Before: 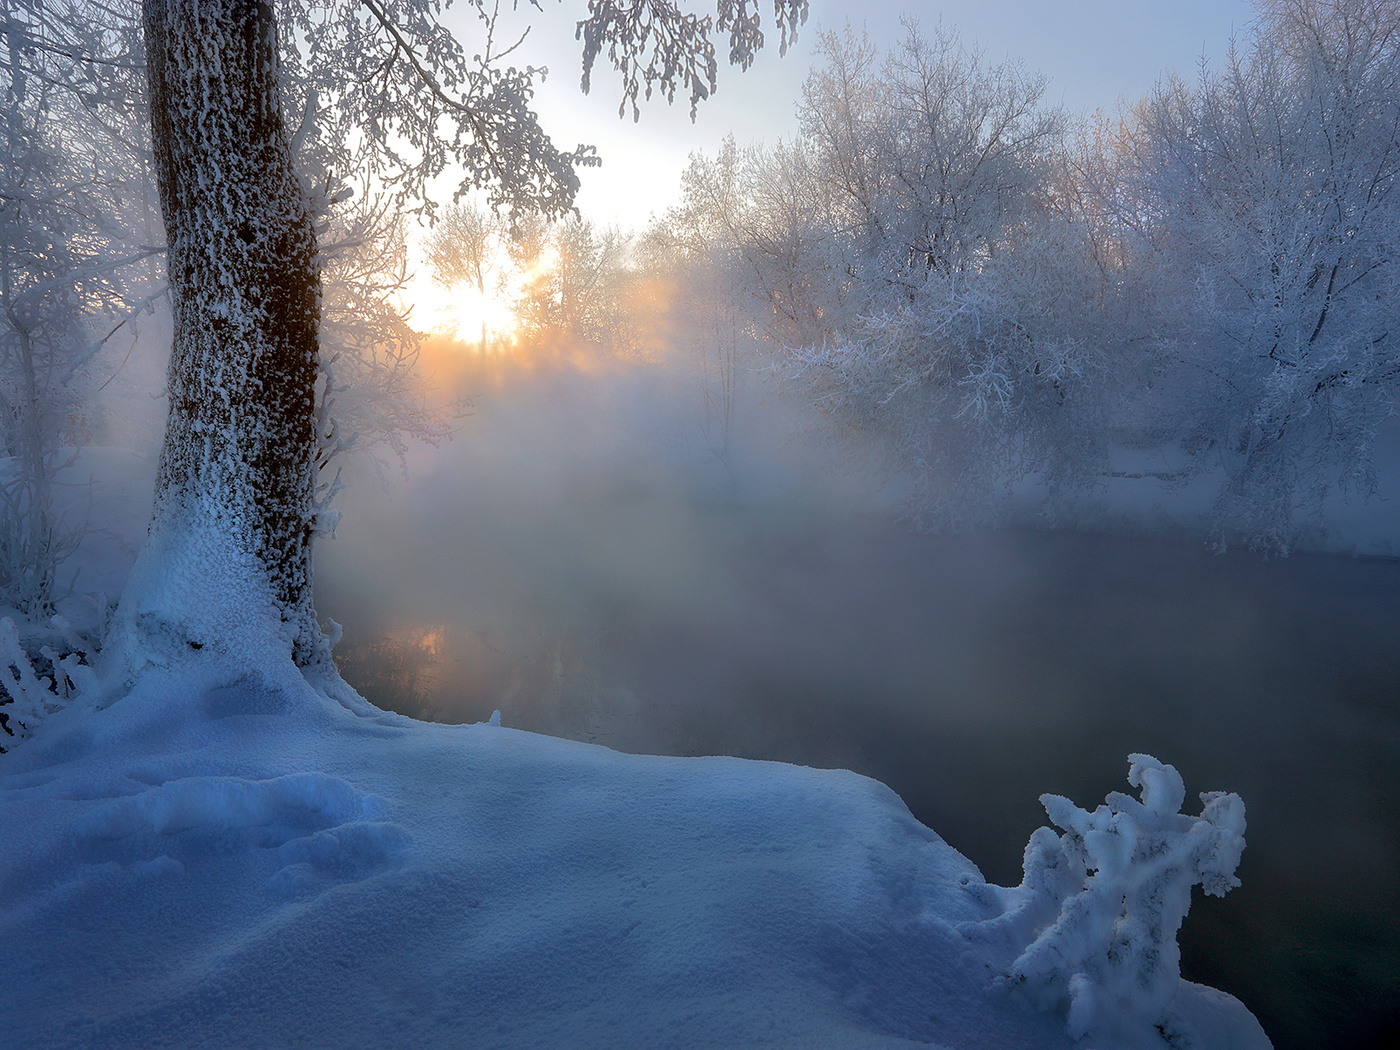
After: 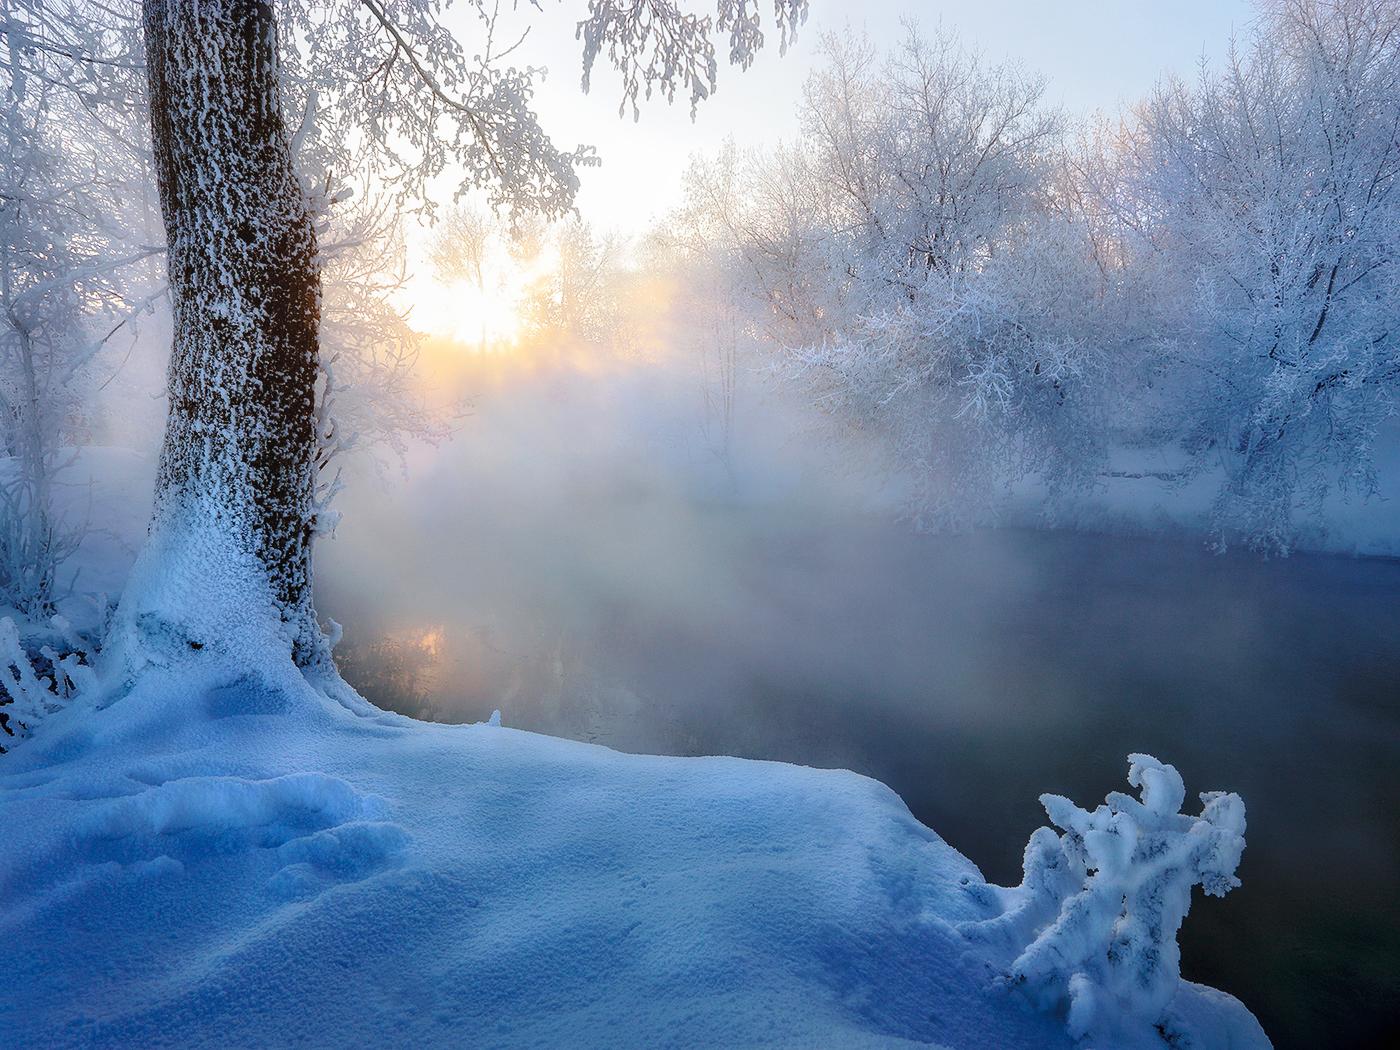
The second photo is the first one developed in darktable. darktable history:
local contrast: detail 110%
base curve: curves: ch0 [(0, 0) (0.028, 0.03) (0.121, 0.232) (0.46, 0.748) (0.859, 0.968) (1, 1)], preserve colors none
